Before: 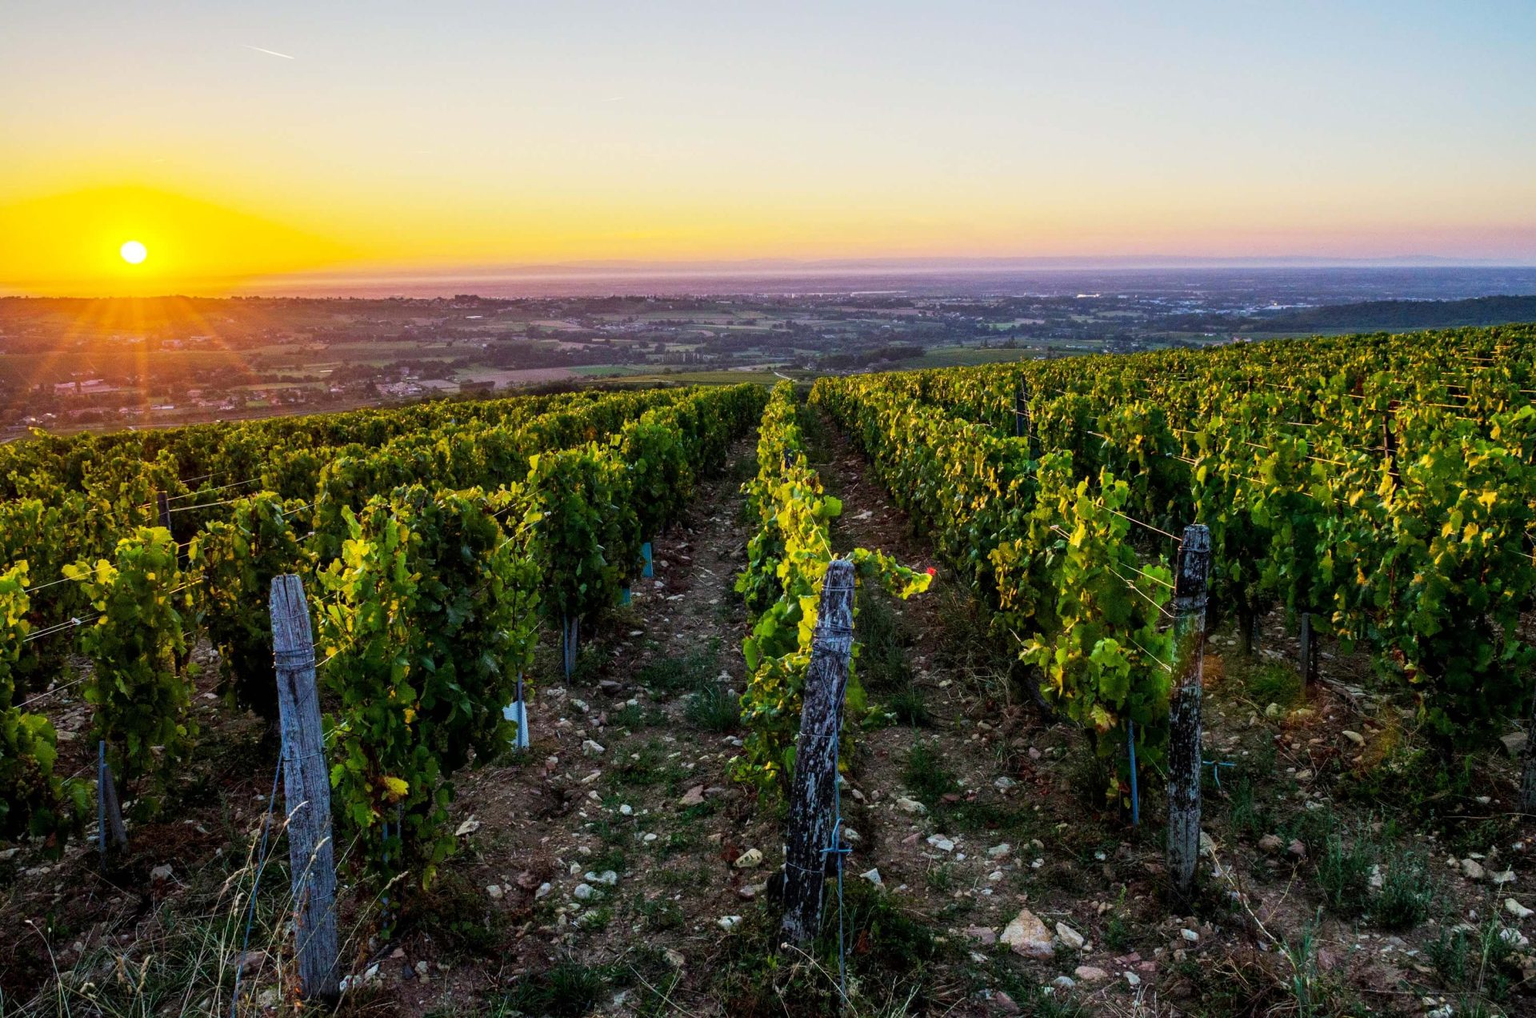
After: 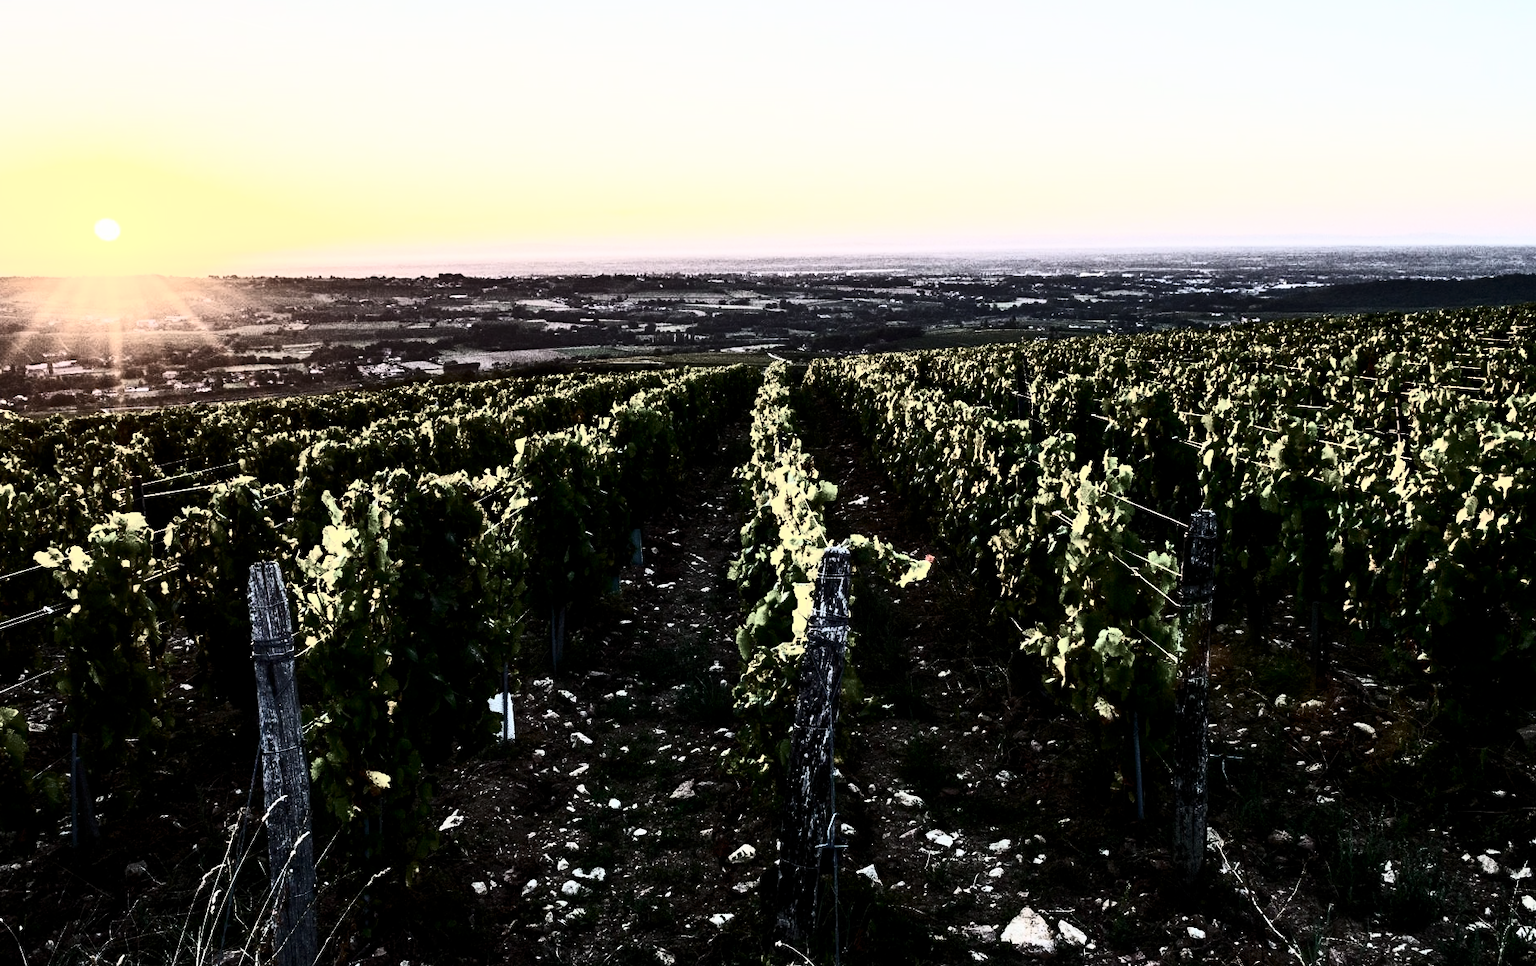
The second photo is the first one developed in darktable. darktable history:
crop: left 1.964%, top 2.912%, right 1.025%, bottom 4.927%
filmic rgb: middle gray luminance 12.75%, black relative exposure -10.2 EV, white relative exposure 3.47 EV, target black luminance 0%, hardness 5.78, latitude 45.25%, contrast 1.229, highlights saturation mix 5.81%, shadows ↔ highlights balance 27.41%, color science v6 (2022)
color correction: highlights b* 0.034, saturation 0.324
color zones: curves: ch1 [(0.25, 0.61) (0.75, 0.248)]
contrast brightness saturation: contrast 0.948, brightness 0.192
